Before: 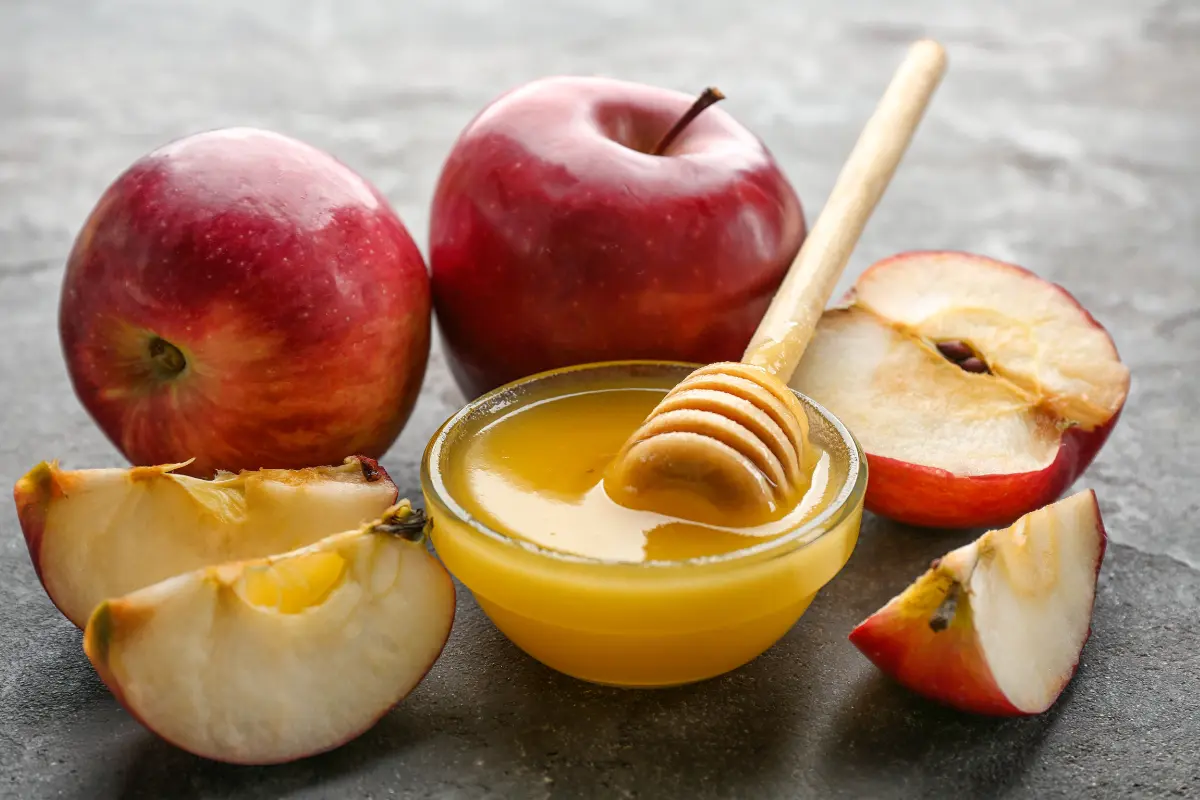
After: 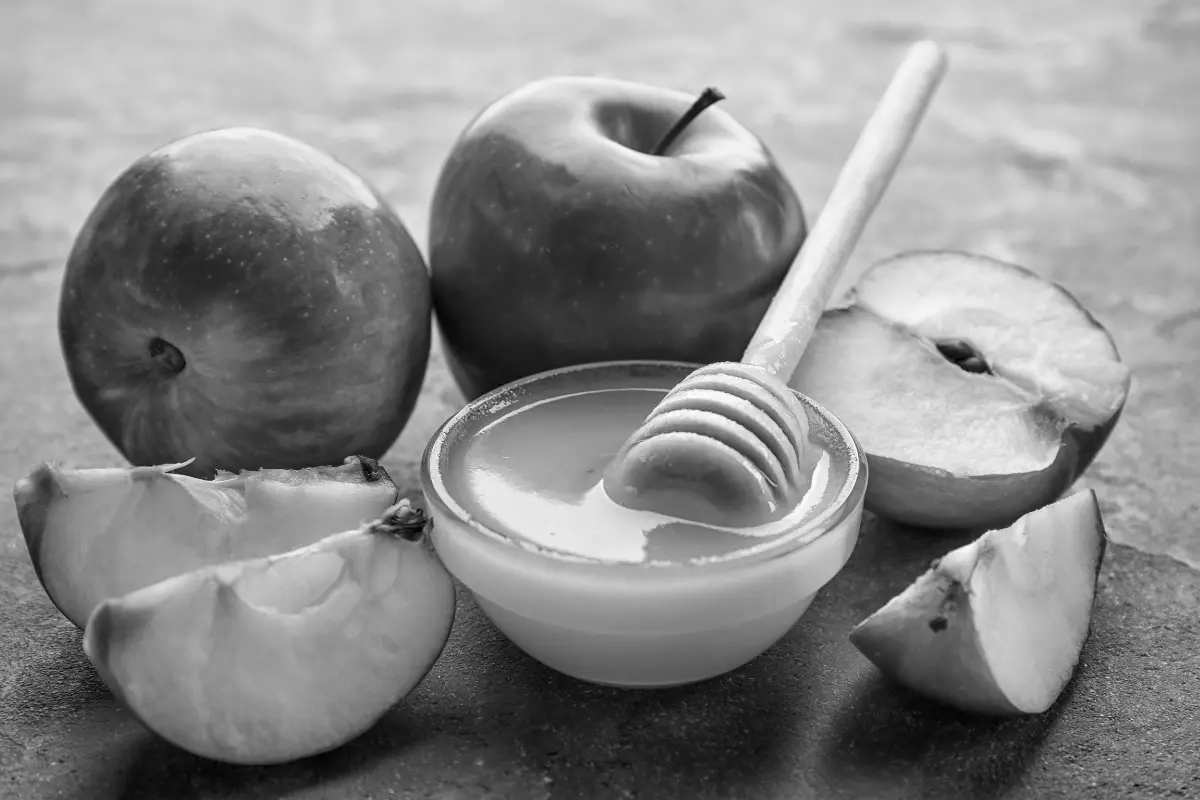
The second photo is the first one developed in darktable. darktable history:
monochrome: a 30.25, b 92.03
contrast equalizer: octaves 7, y [[0.6 ×6], [0.55 ×6], [0 ×6], [0 ×6], [0 ×6]], mix 0.15
tone equalizer: on, module defaults
